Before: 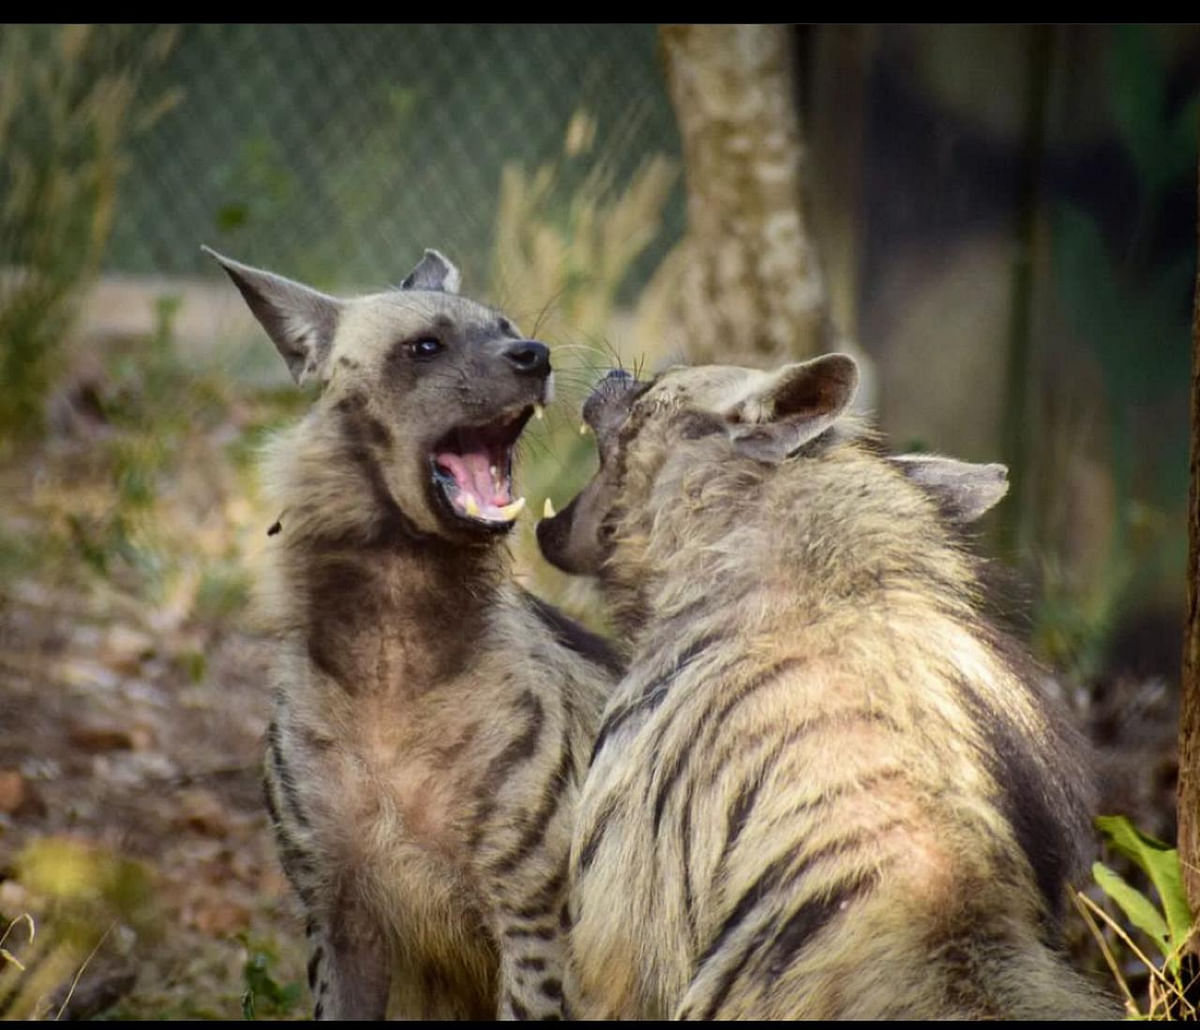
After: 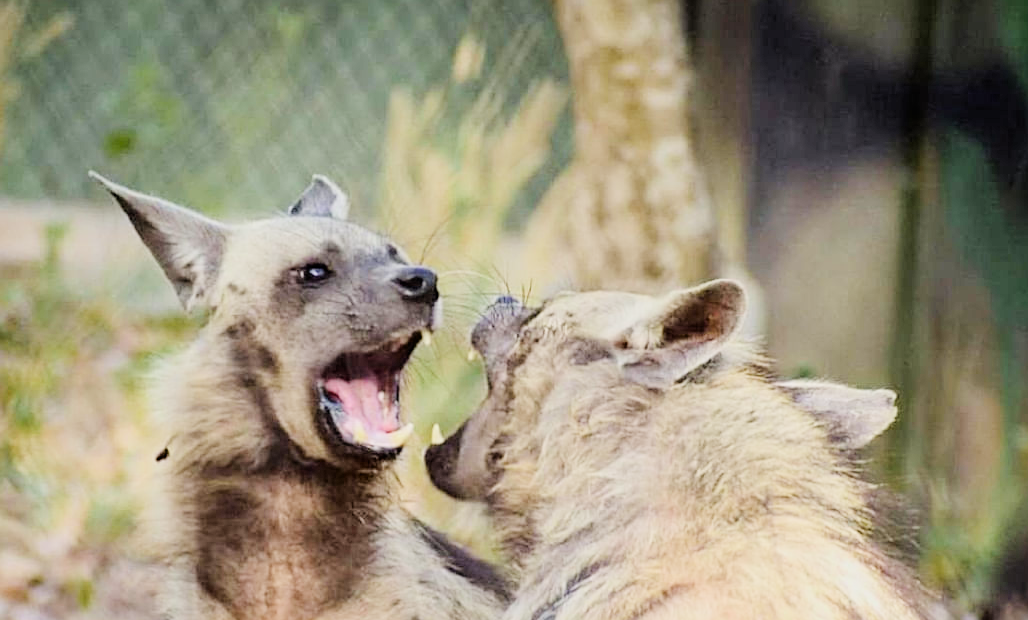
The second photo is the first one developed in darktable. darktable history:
crop and rotate: left 9.352%, top 7.267%, right 4.916%, bottom 32.496%
filmic rgb: black relative exposure -6.13 EV, white relative exposure 6.97 EV, threshold 2.98 EV, hardness 2.27, enable highlight reconstruction true
sharpen: radius 2.49, amount 0.339
exposure: black level correction 0, exposure 1.663 EV, compensate exposure bias true, compensate highlight preservation false
